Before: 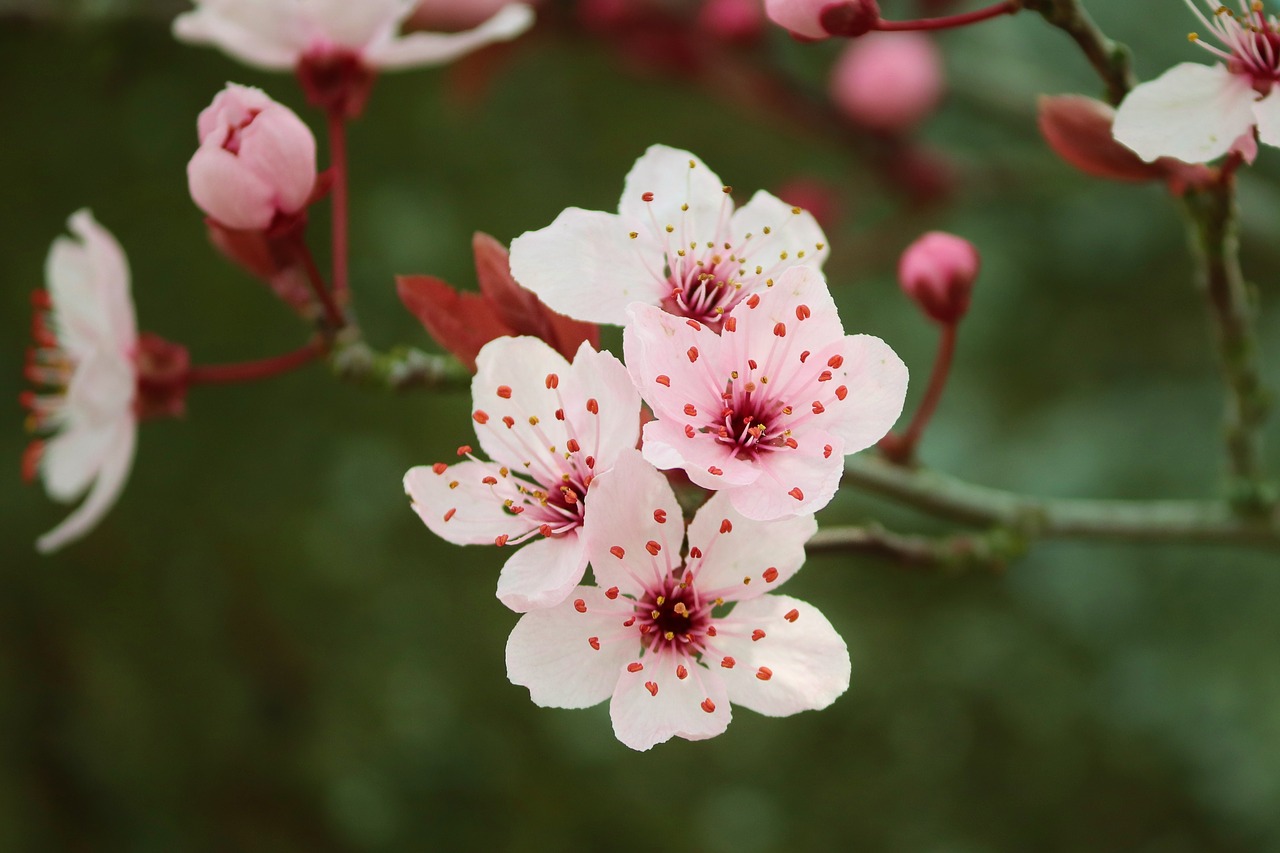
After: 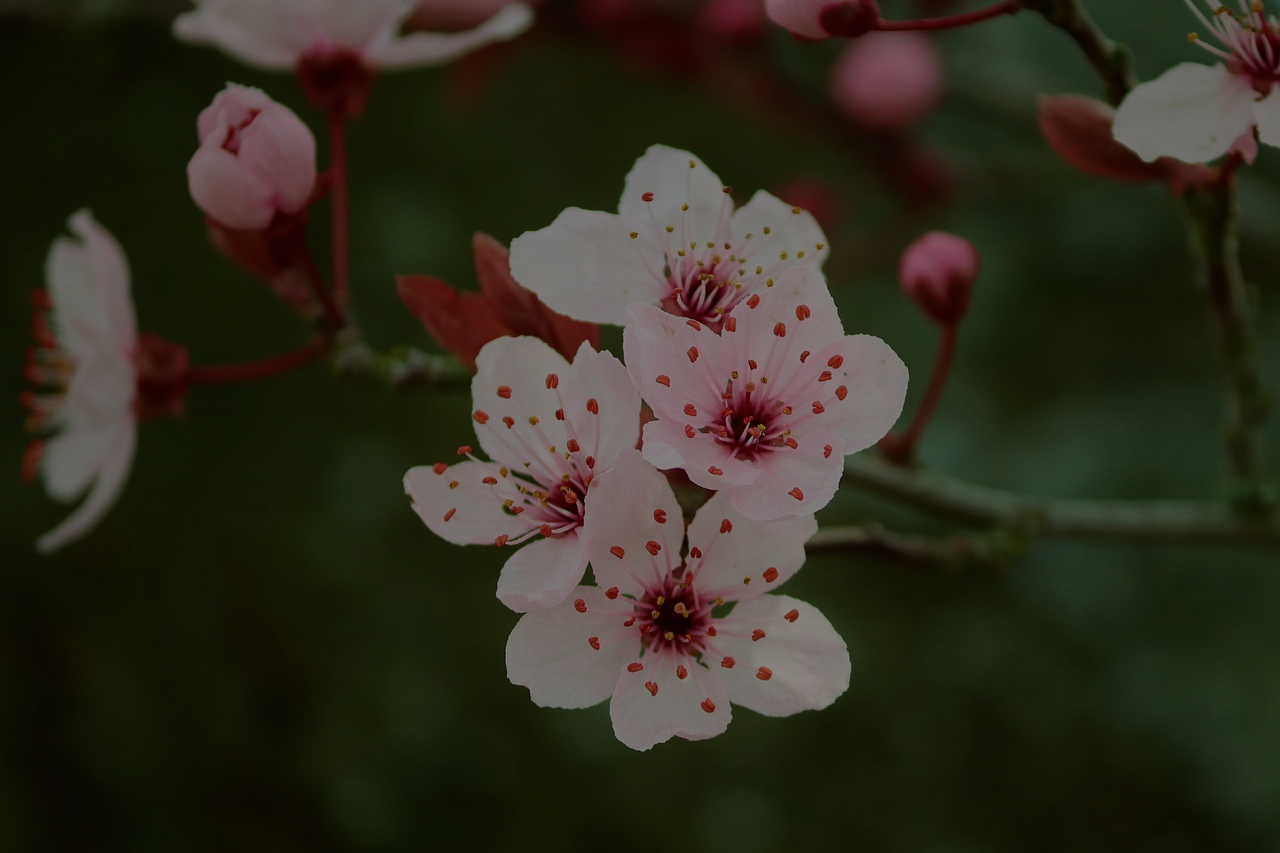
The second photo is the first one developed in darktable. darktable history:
exposure: exposure -1.924 EV, compensate highlight preservation false
